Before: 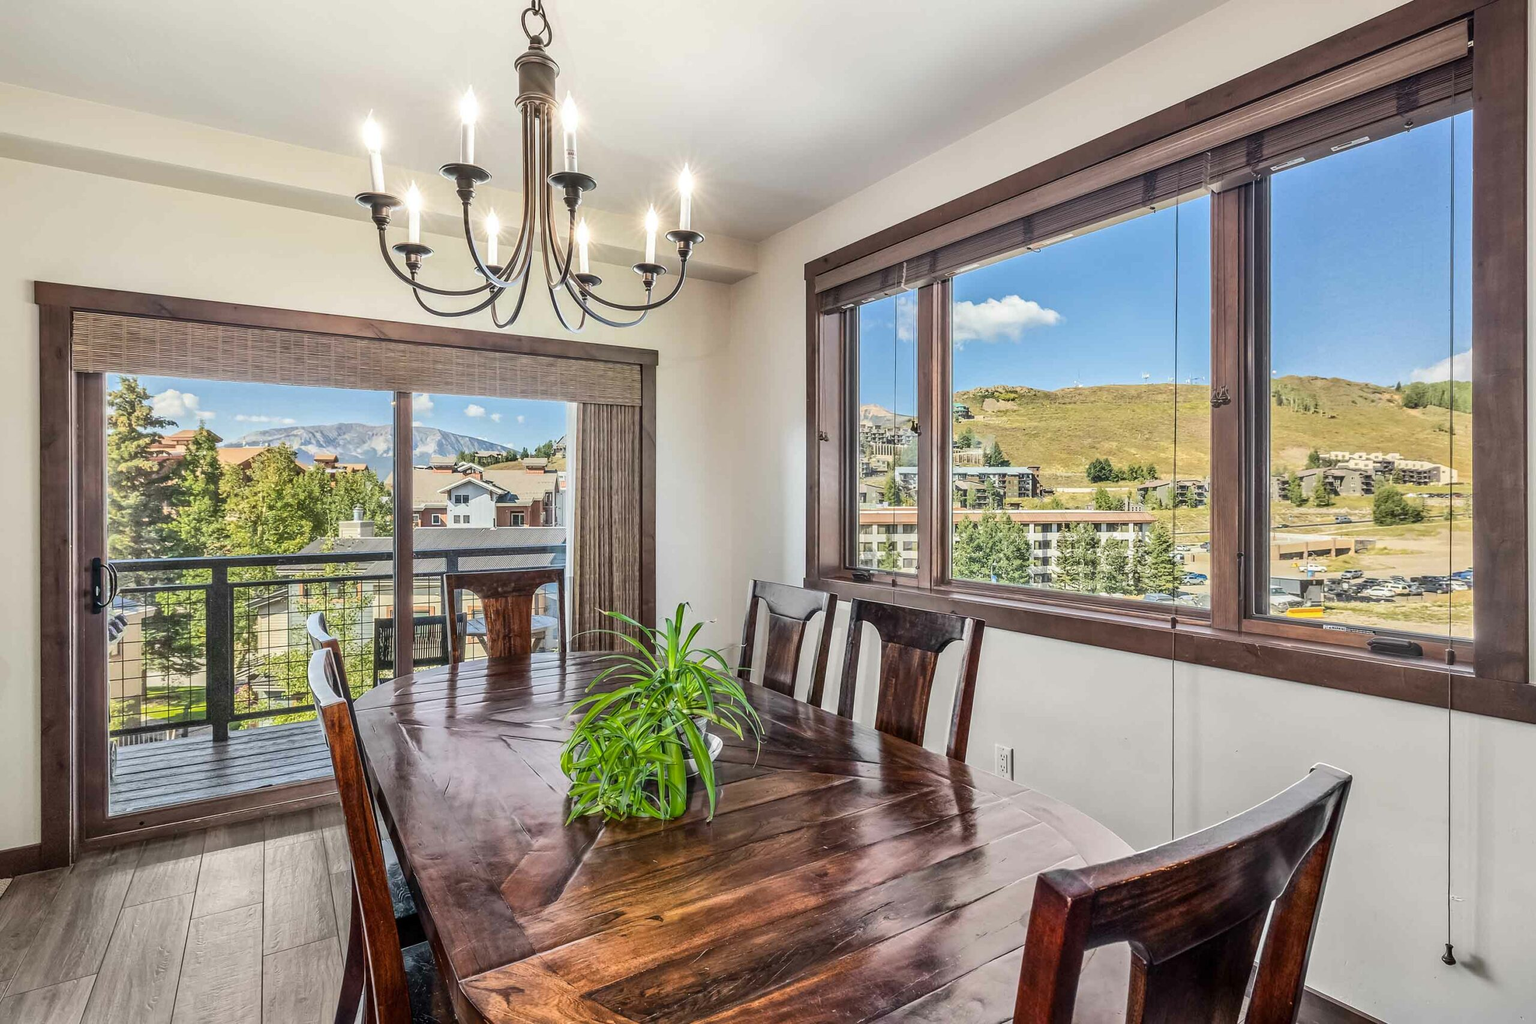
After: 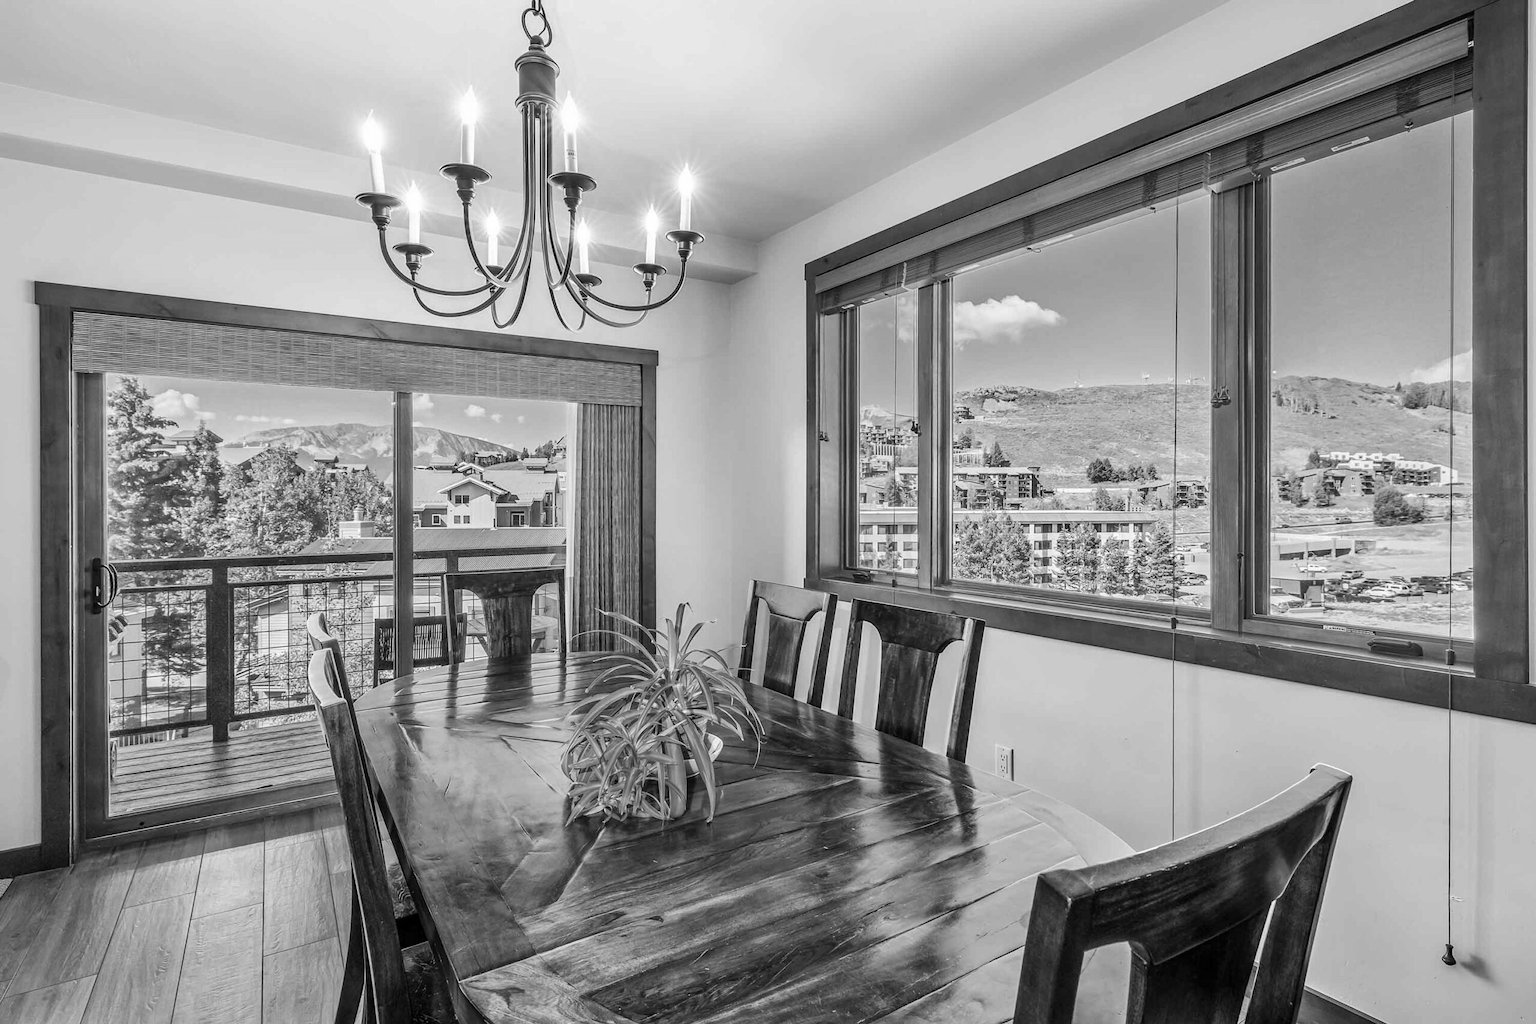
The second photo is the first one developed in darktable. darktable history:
shadows and highlights: shadows 12, white point adjustment 1.2, highlights -0.36, soften with gaussian
color balance rgb: perceptual saturation grading › global saturation 25%, global vibrance 20%
monochrome: a 32, b 64, size 2.3
